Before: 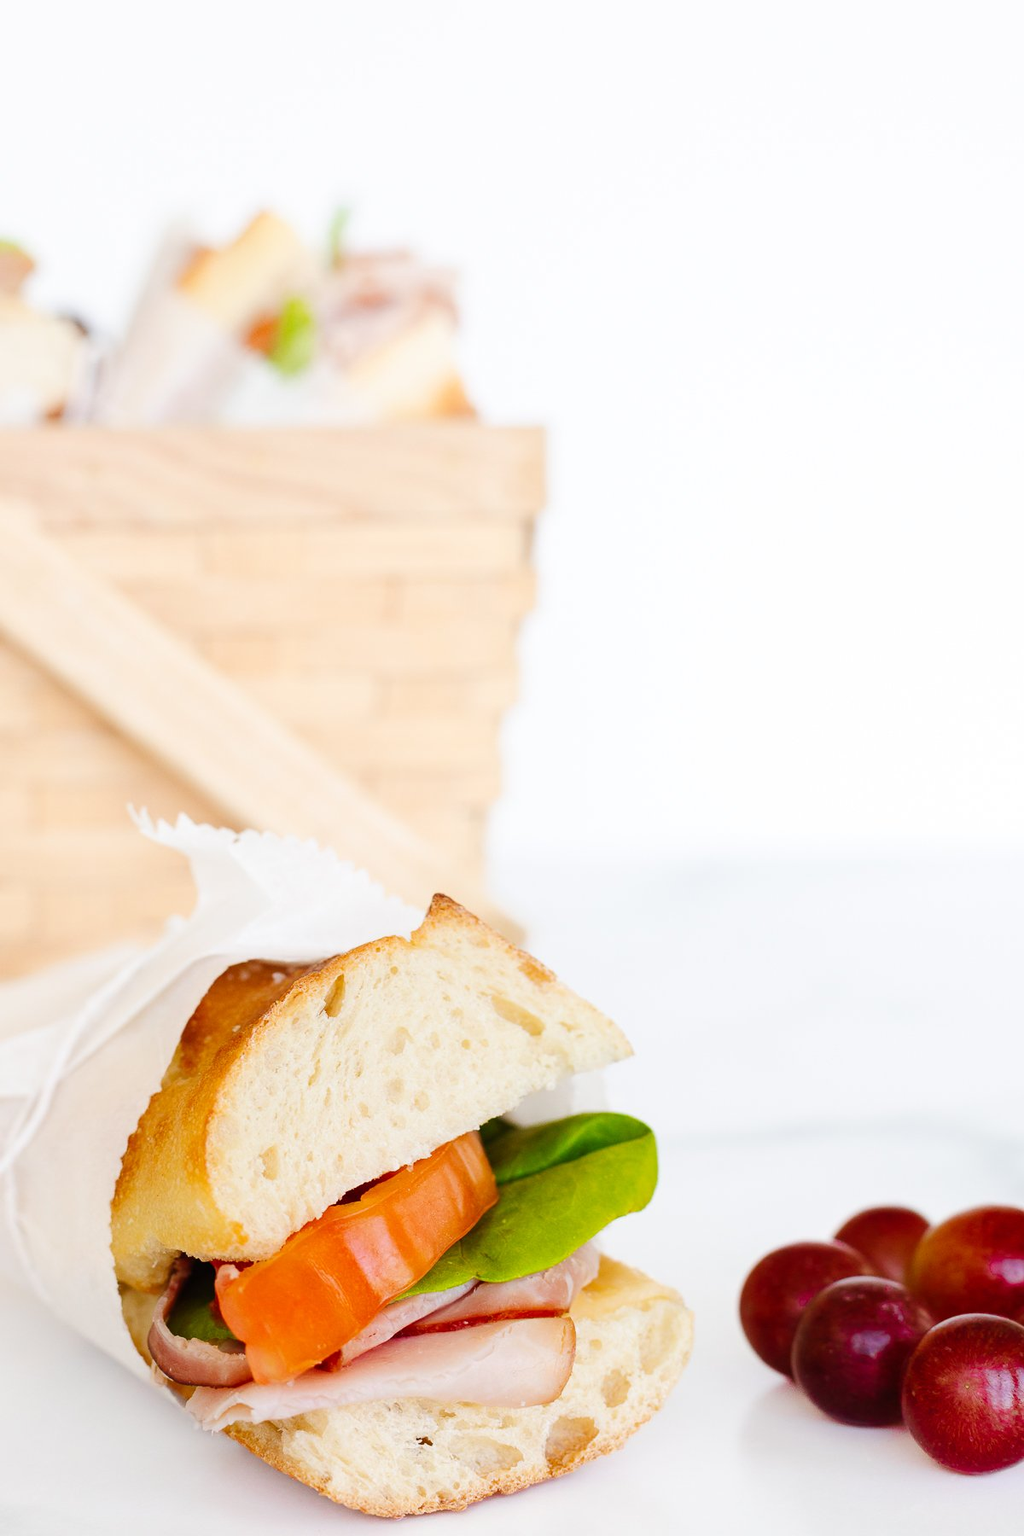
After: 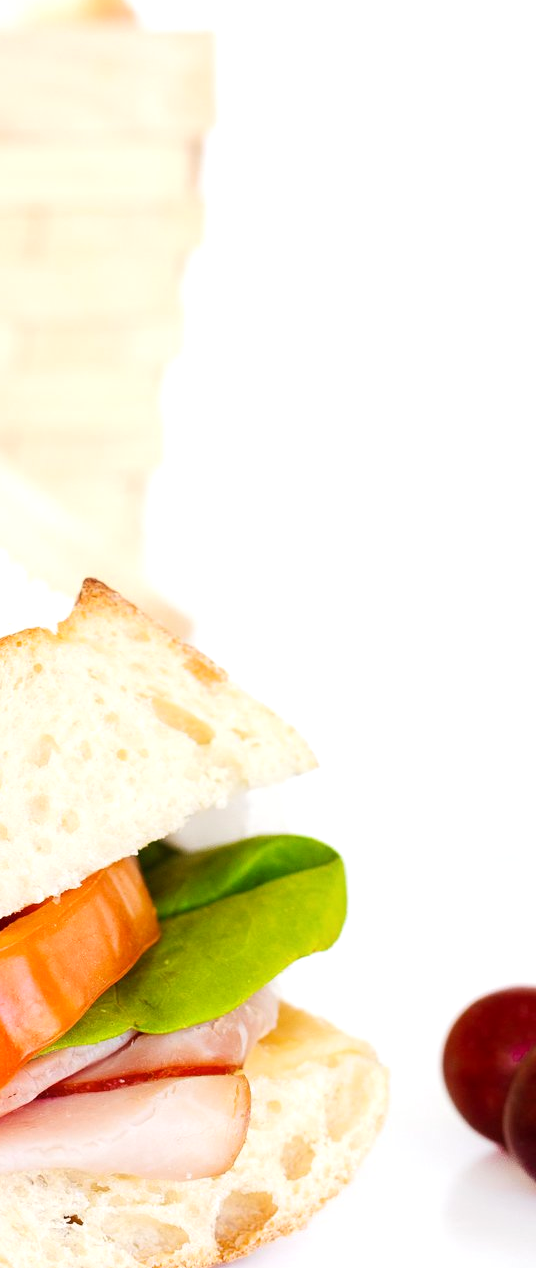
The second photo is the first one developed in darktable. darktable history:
exposure: black level correction 0.002, exposure 0.299 EV, compensate highlight preservation false
crop: left 35.383%, top 26.089%, right 19.878%, bottom 3.442%
contrast equalizer: octaves 7, y [[0.528, 0.548, 0.563, 0.562, 0.546, 0.526], [0.55 ×6], [0 ×6], [0 ×6], [0 ×6]], mix -0.205
